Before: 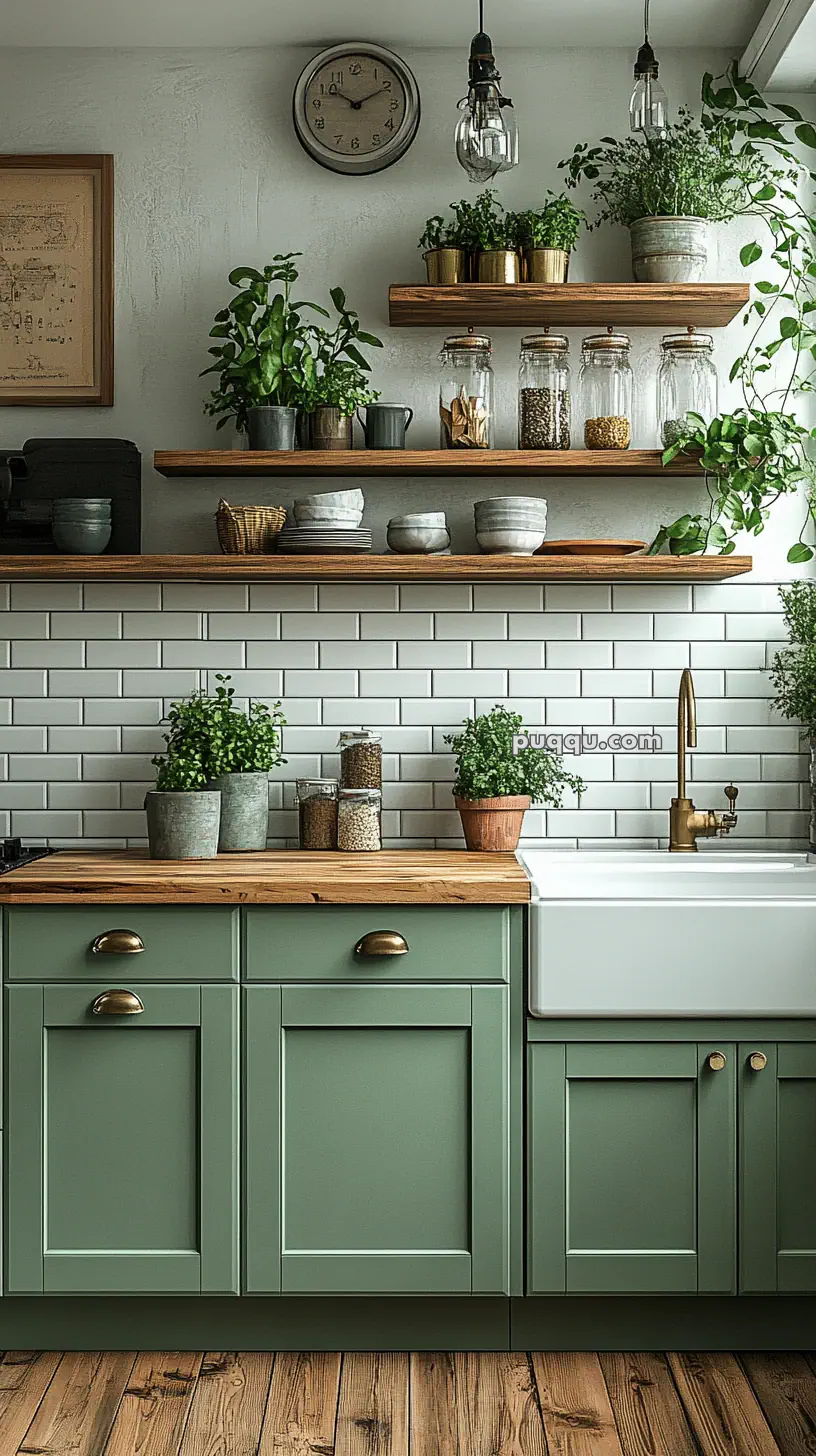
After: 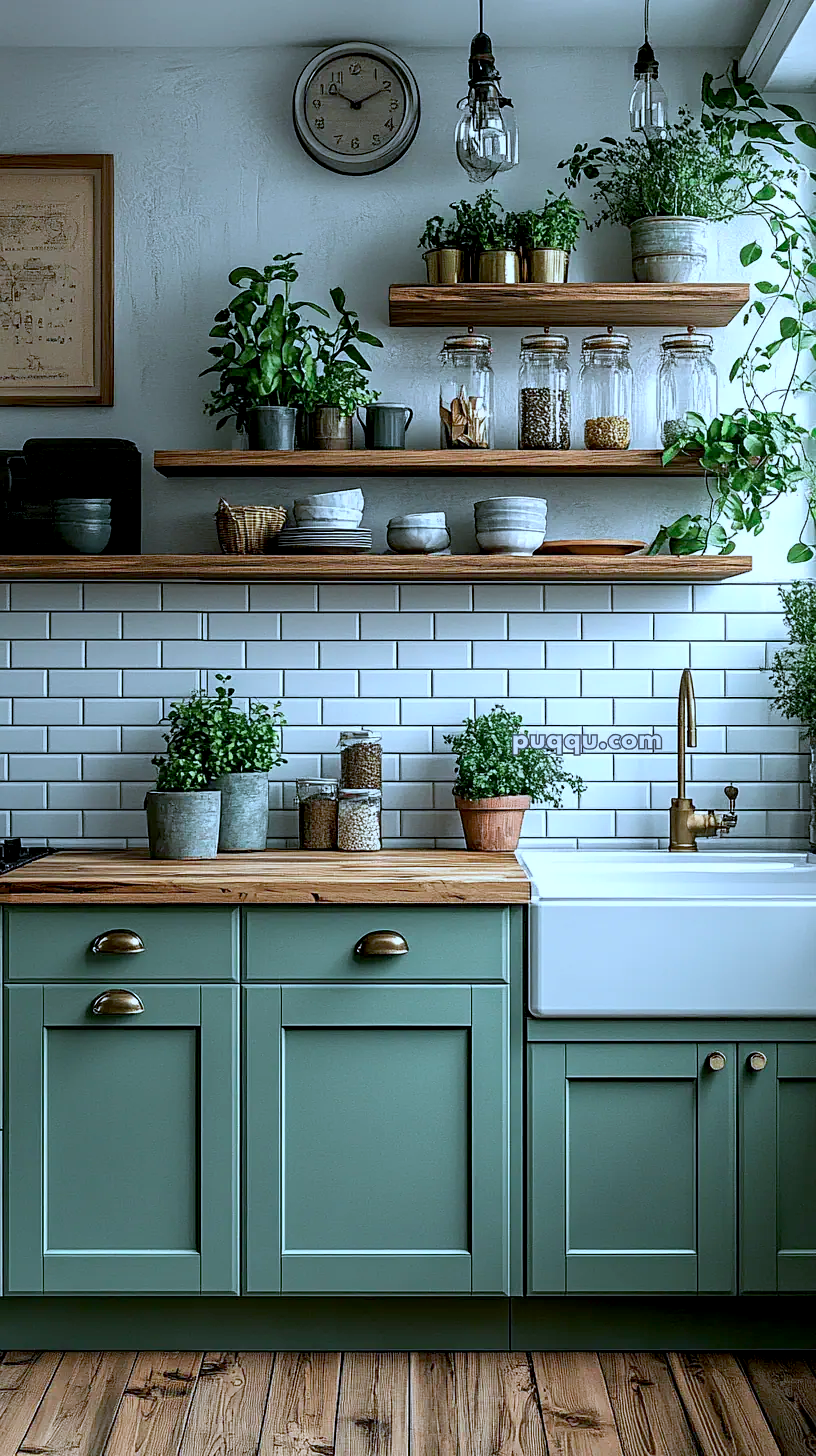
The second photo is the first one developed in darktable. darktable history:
exposure: black level correction 0.009, exposure 0.016 EV, compensate highlight preservation false
color calibration: illuminant custom, x 0.392, y 0.392, temperature 3873.74 K
